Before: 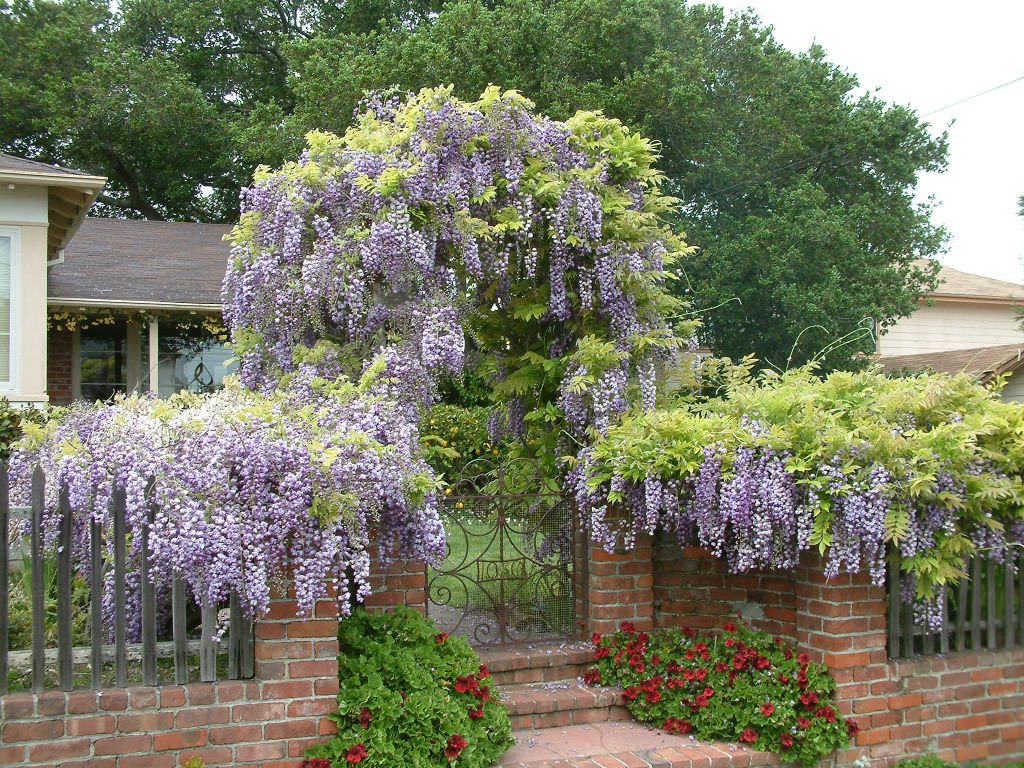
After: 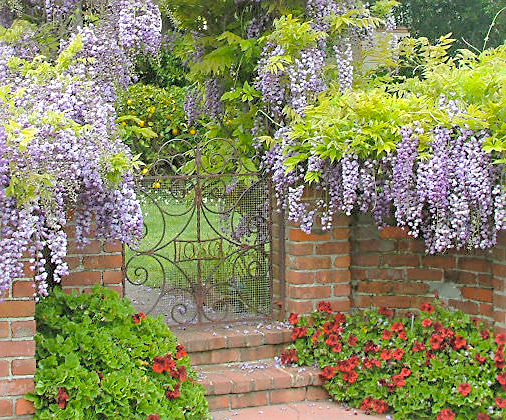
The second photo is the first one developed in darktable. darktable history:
color balance: output saturation 120%
shadows and highlights: shadows 10, white point adjustment 1, highlights -40
crop: left 29.672%, top 41.786%, right 20.851%, bottom 3.487%
sharpen: on, module defaults
contrast brightness saturation: brightness 0.28
